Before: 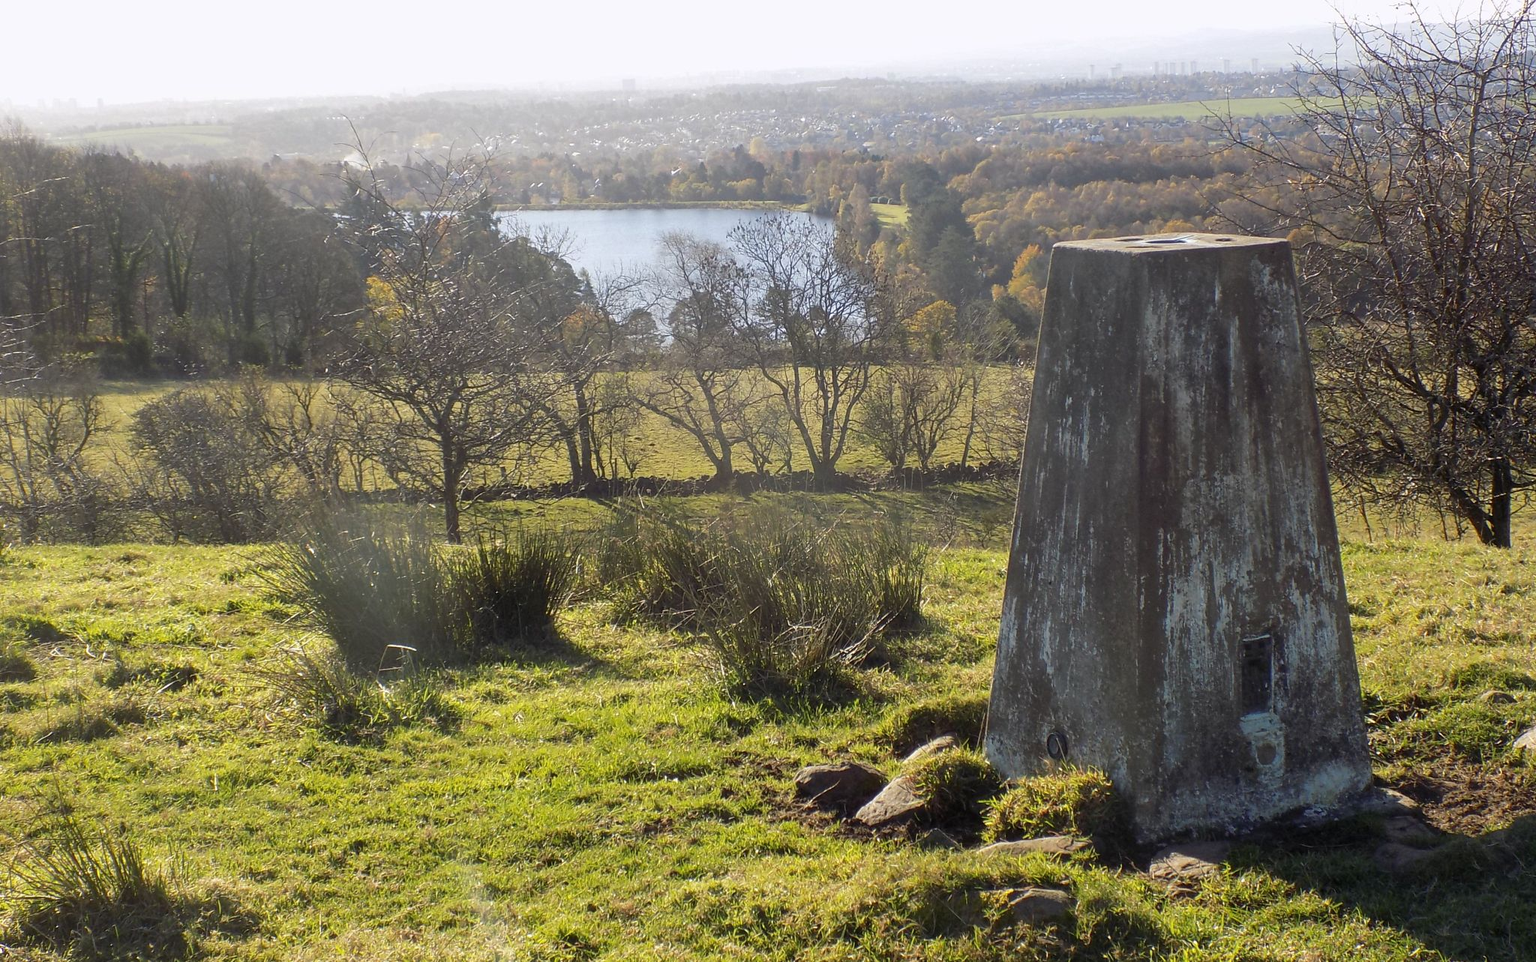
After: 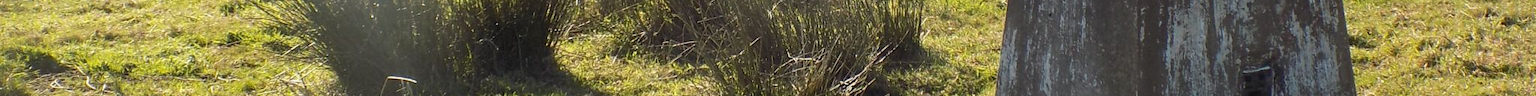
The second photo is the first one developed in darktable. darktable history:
base curve: curves: ch0 [(0, 0) (0.297, 0.298) (1, 1)], preserve colors none
crop and rotate: top 59.084%, bottom 30.916%
